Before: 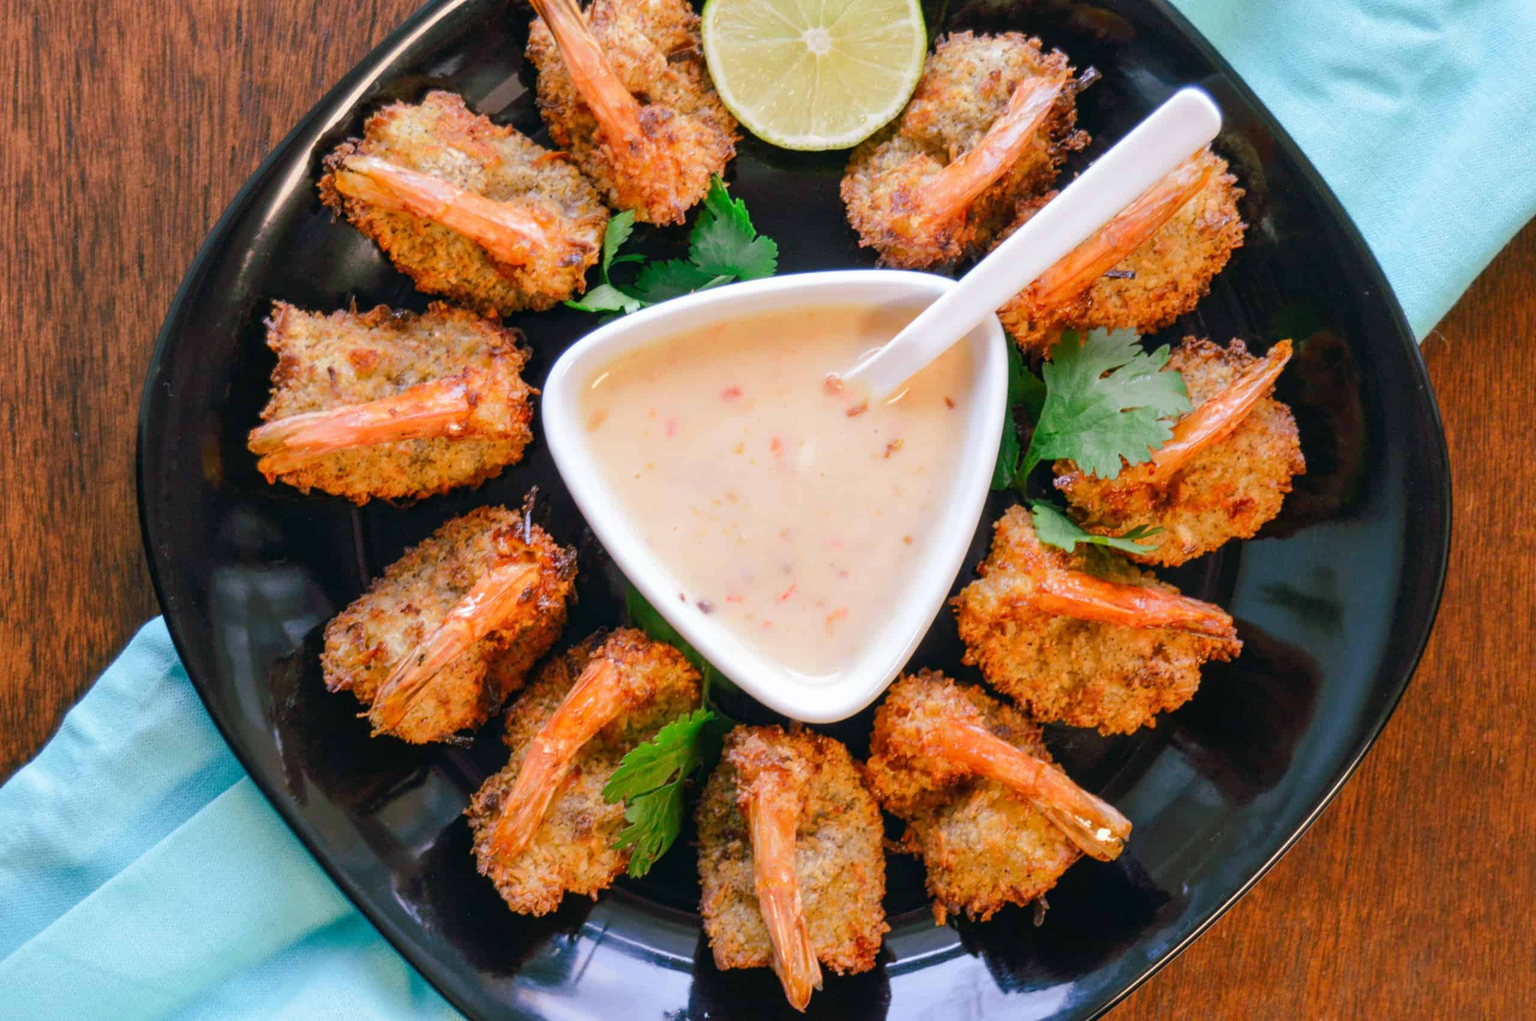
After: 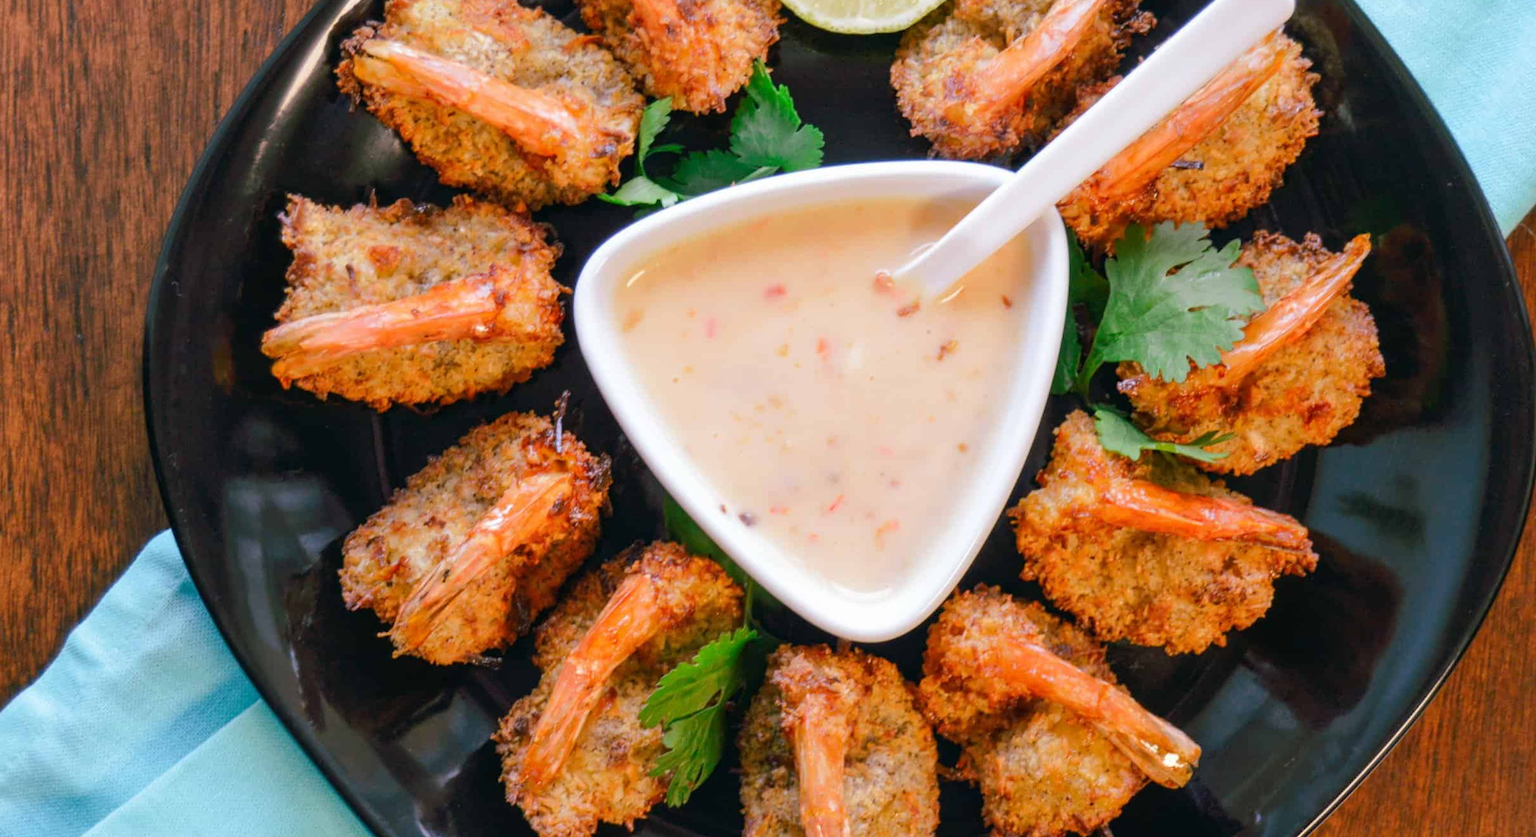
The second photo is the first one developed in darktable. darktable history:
crop and rotate: angle 0.097°, top 11.585%, right 5.615%, bottom 10.972%
